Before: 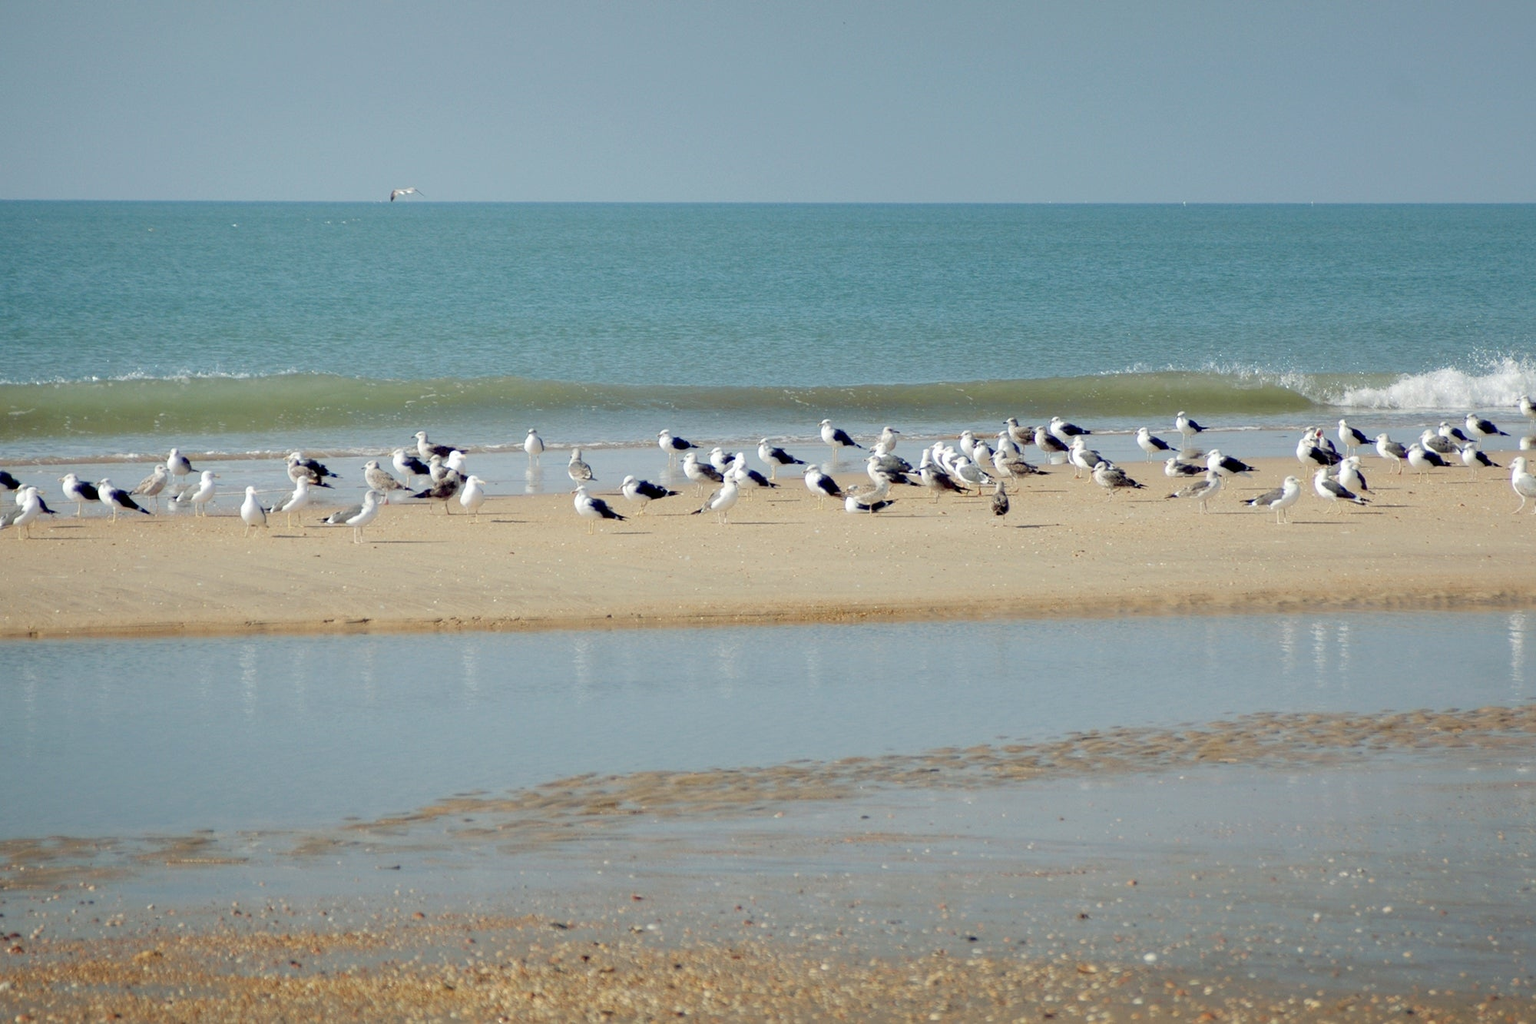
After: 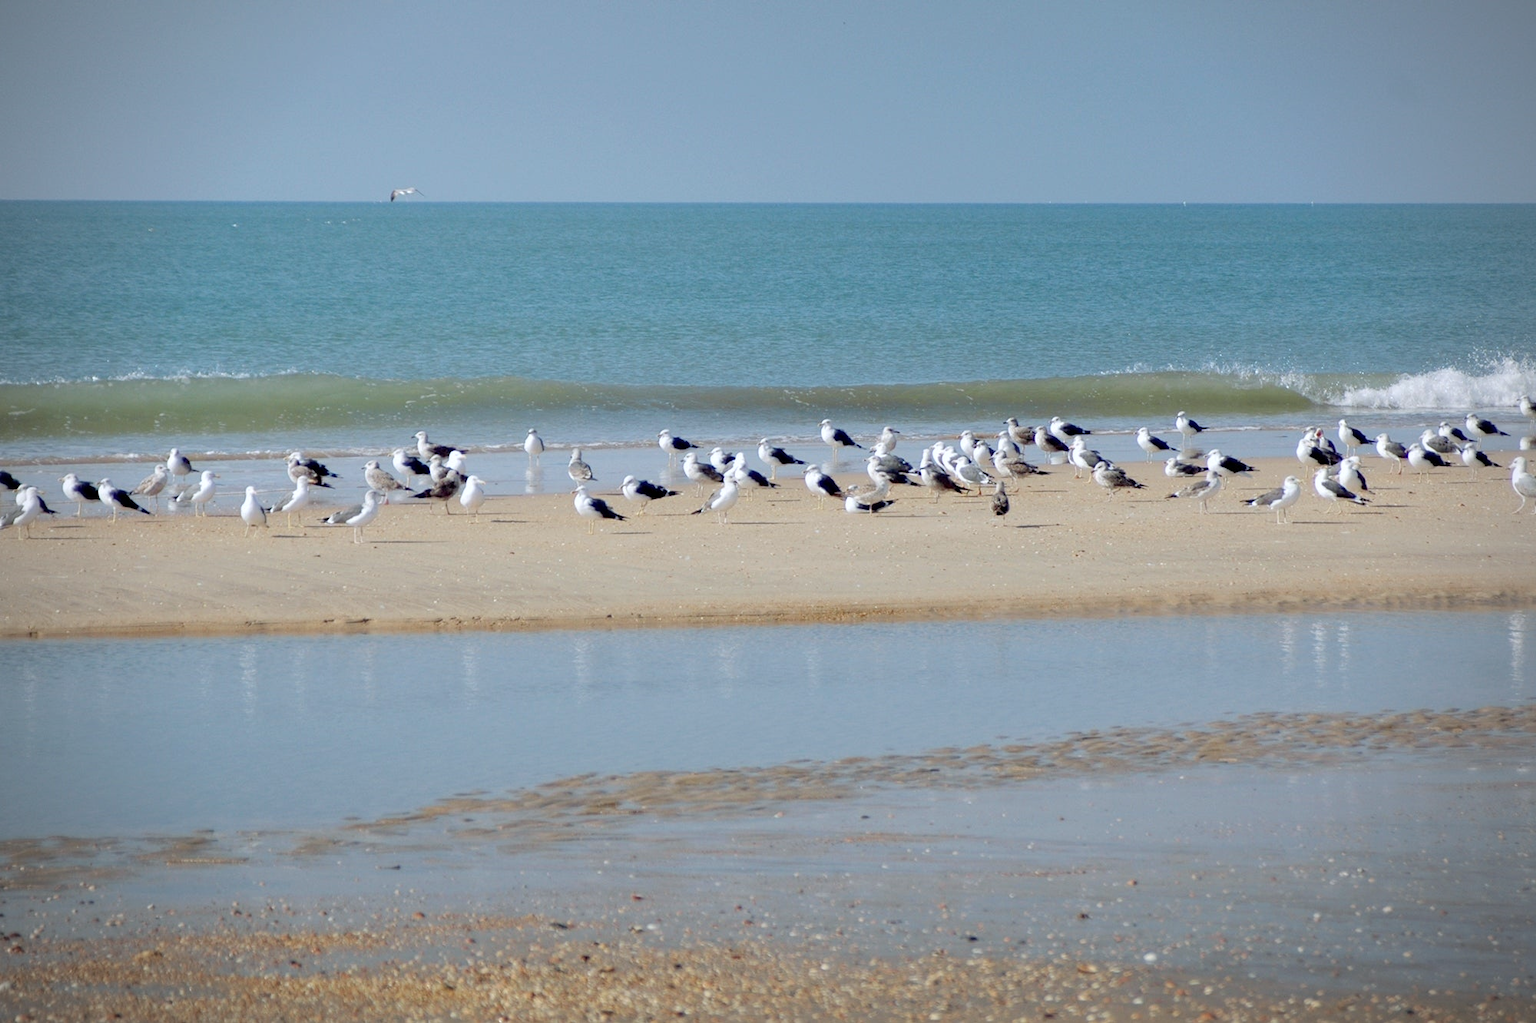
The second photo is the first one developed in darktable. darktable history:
color calibration: illuminant as shot in camera, x 0.358, y 0.373, temperature 4628.91 K
vignetting: fall-off radius 61.09%, unbound false
